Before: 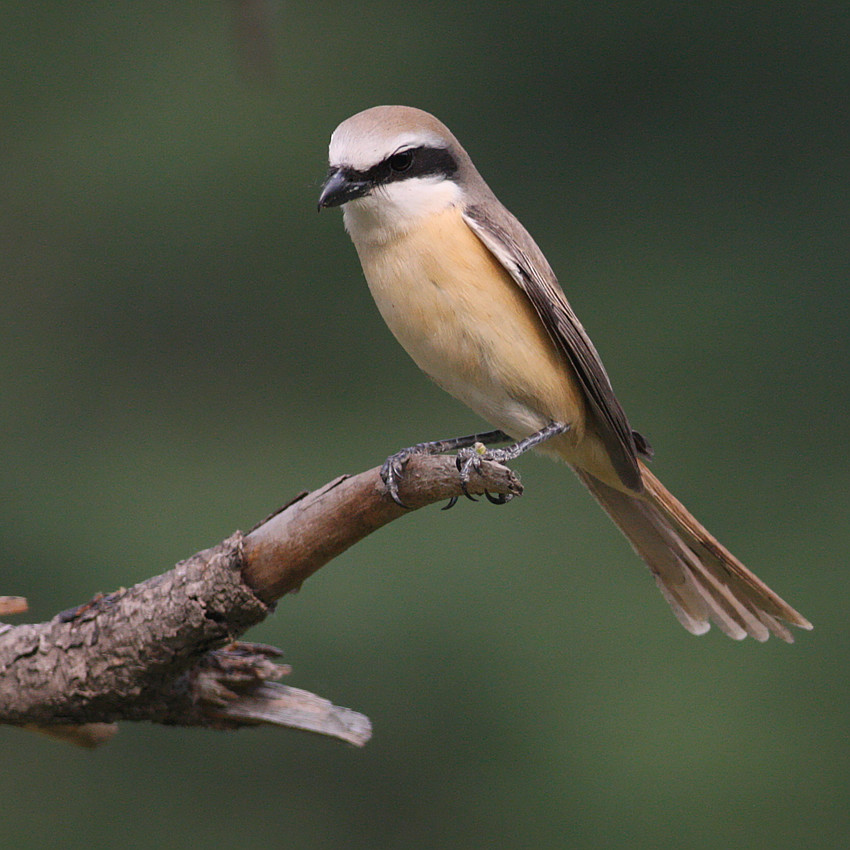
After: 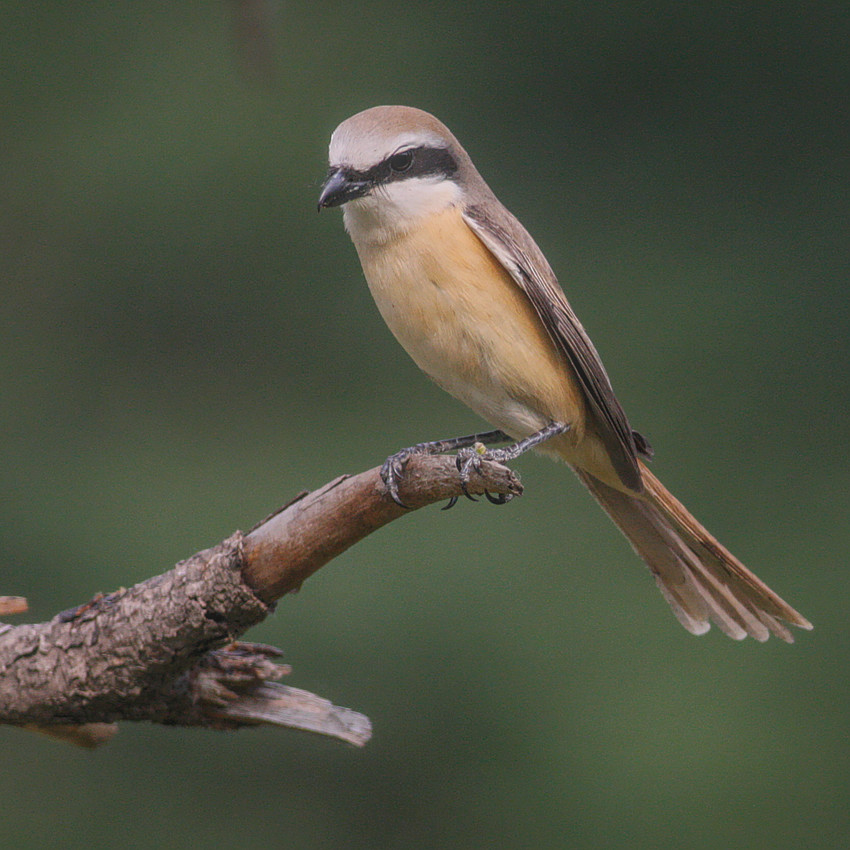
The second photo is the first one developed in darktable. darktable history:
local contrast: highlights 71%, shadows 10%, midtone range 0.198
